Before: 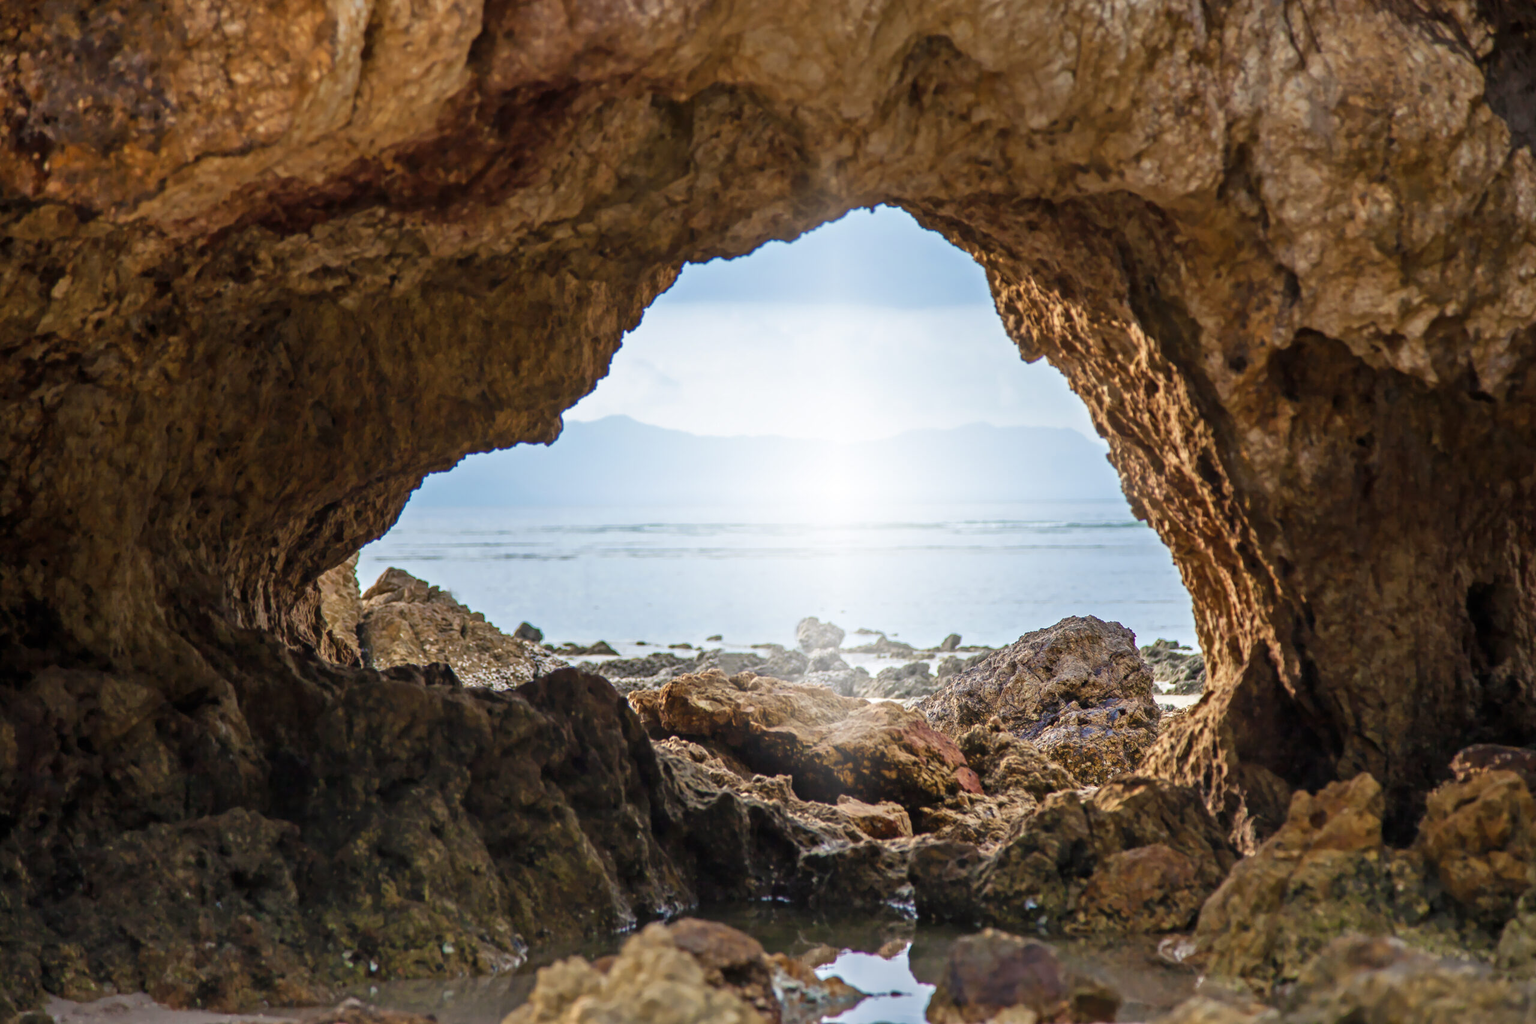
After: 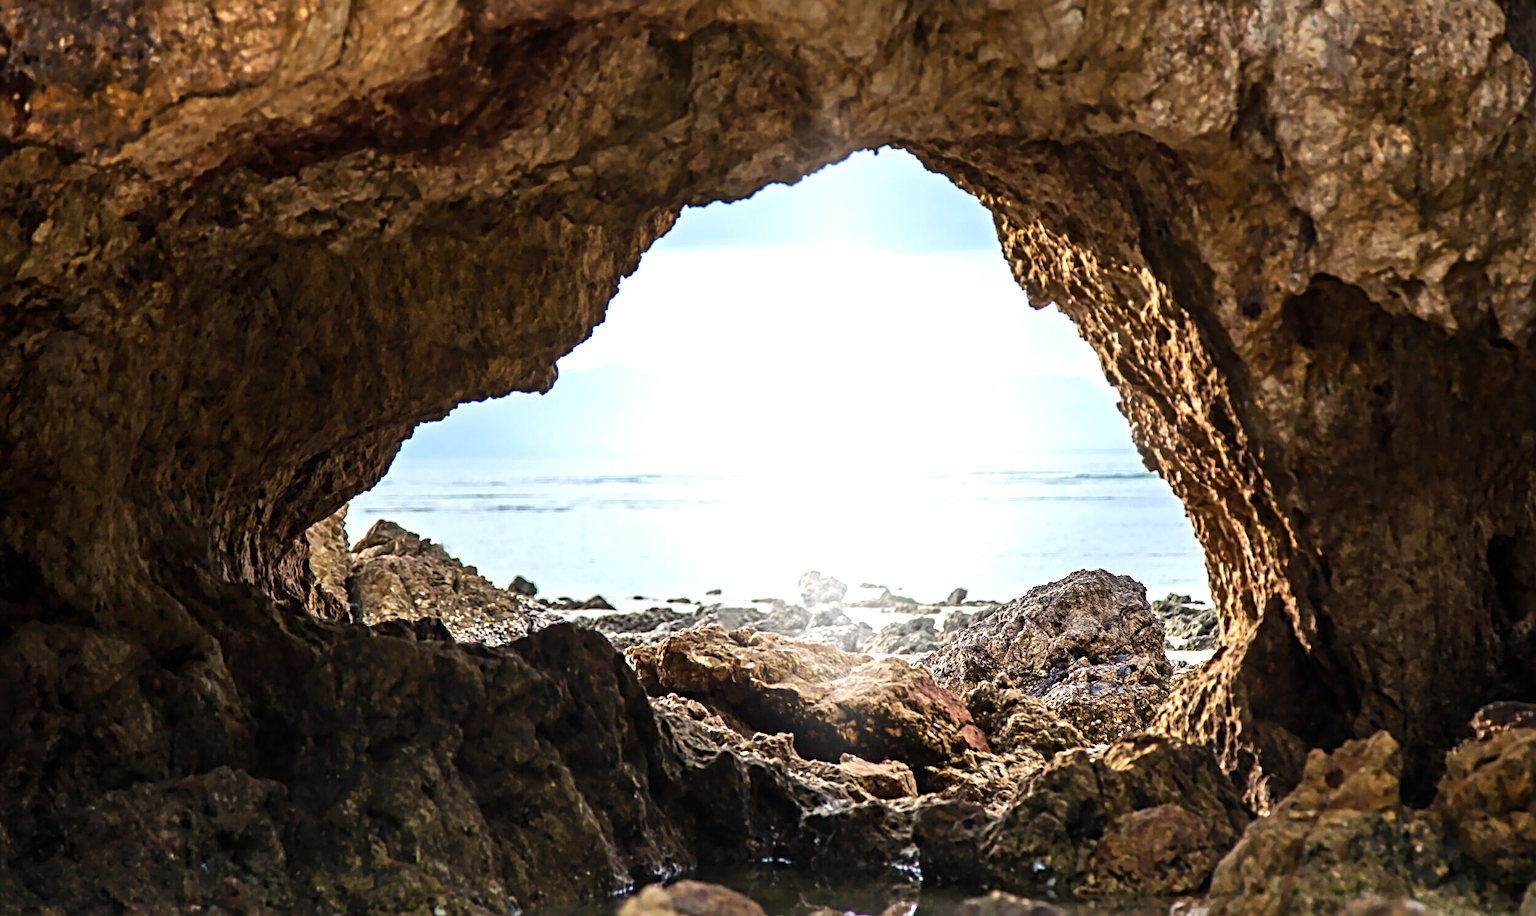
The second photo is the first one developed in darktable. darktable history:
crop: left 1.352%, top 6.144%, right 1.357%, bottom 6.793%
exposure: compensate highlight preservation false
sharpen: radius 3.952
tone equalizer: -8 EV -0.762 EV, -7 EV -0.734 EV, -6 EV -0.602 EV, -5 EV -0.392 EV, -3 EV 0.372 EV, -2 EV 0.6 EV, -1 EV 0.675 EV, +0 EV 0.719 EV, edges refinement/feathering 500, mask exposure compensation -1.57 EV, preserve details no
